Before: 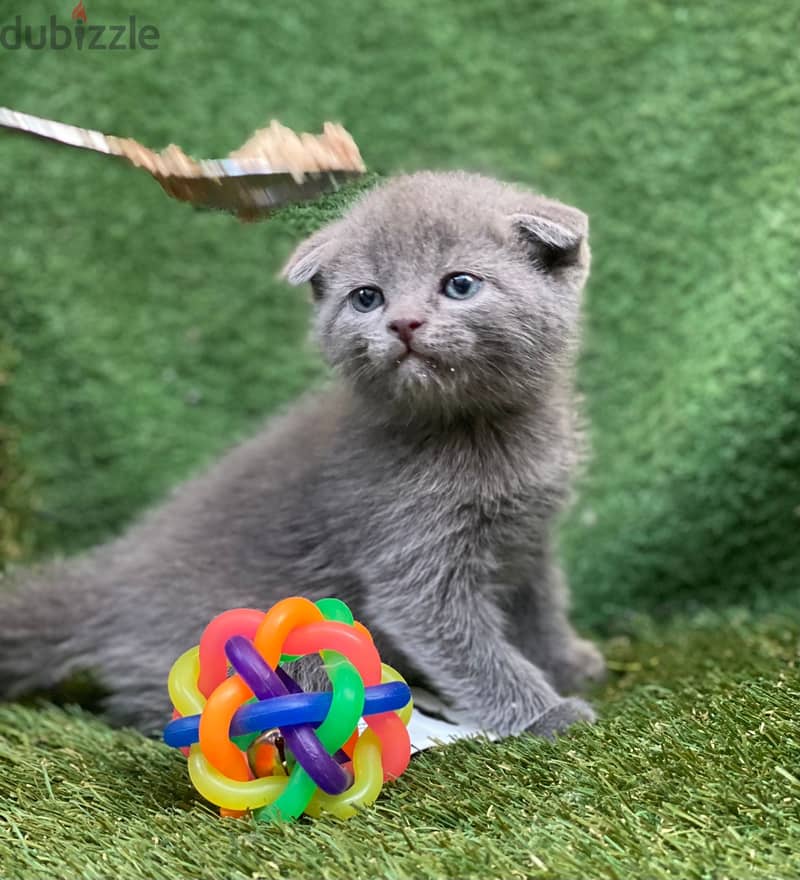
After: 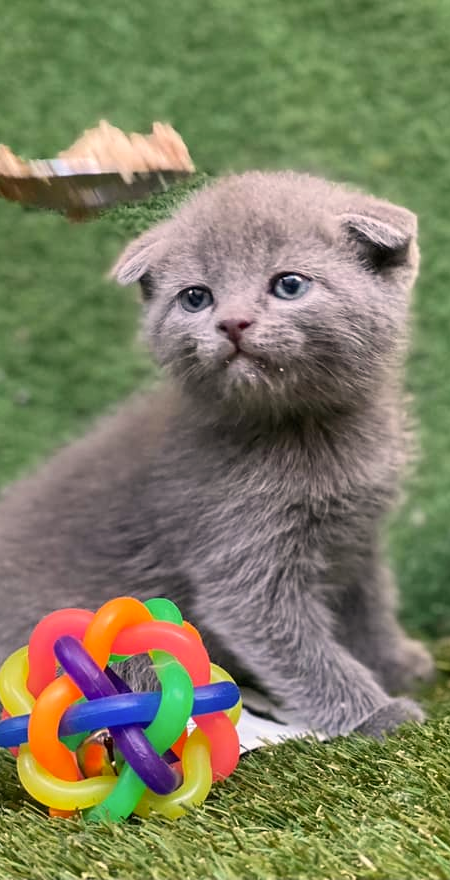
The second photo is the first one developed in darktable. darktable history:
crop: left 21.496%, right 22.254%
color correction: highlights a* 7.34, highlights b* 4.37
